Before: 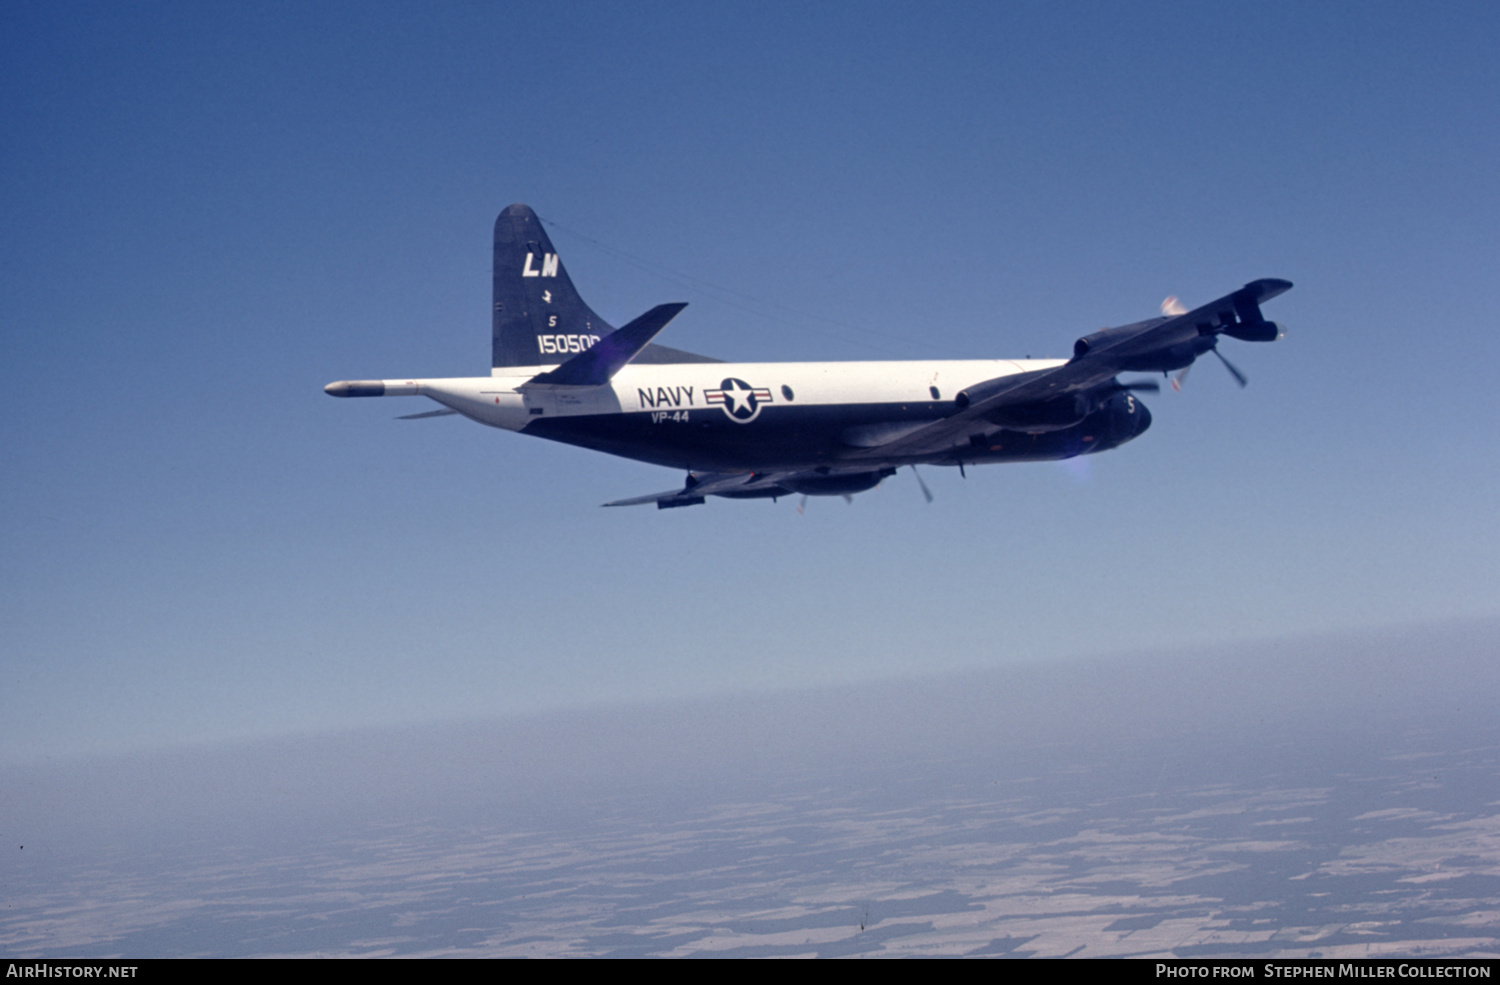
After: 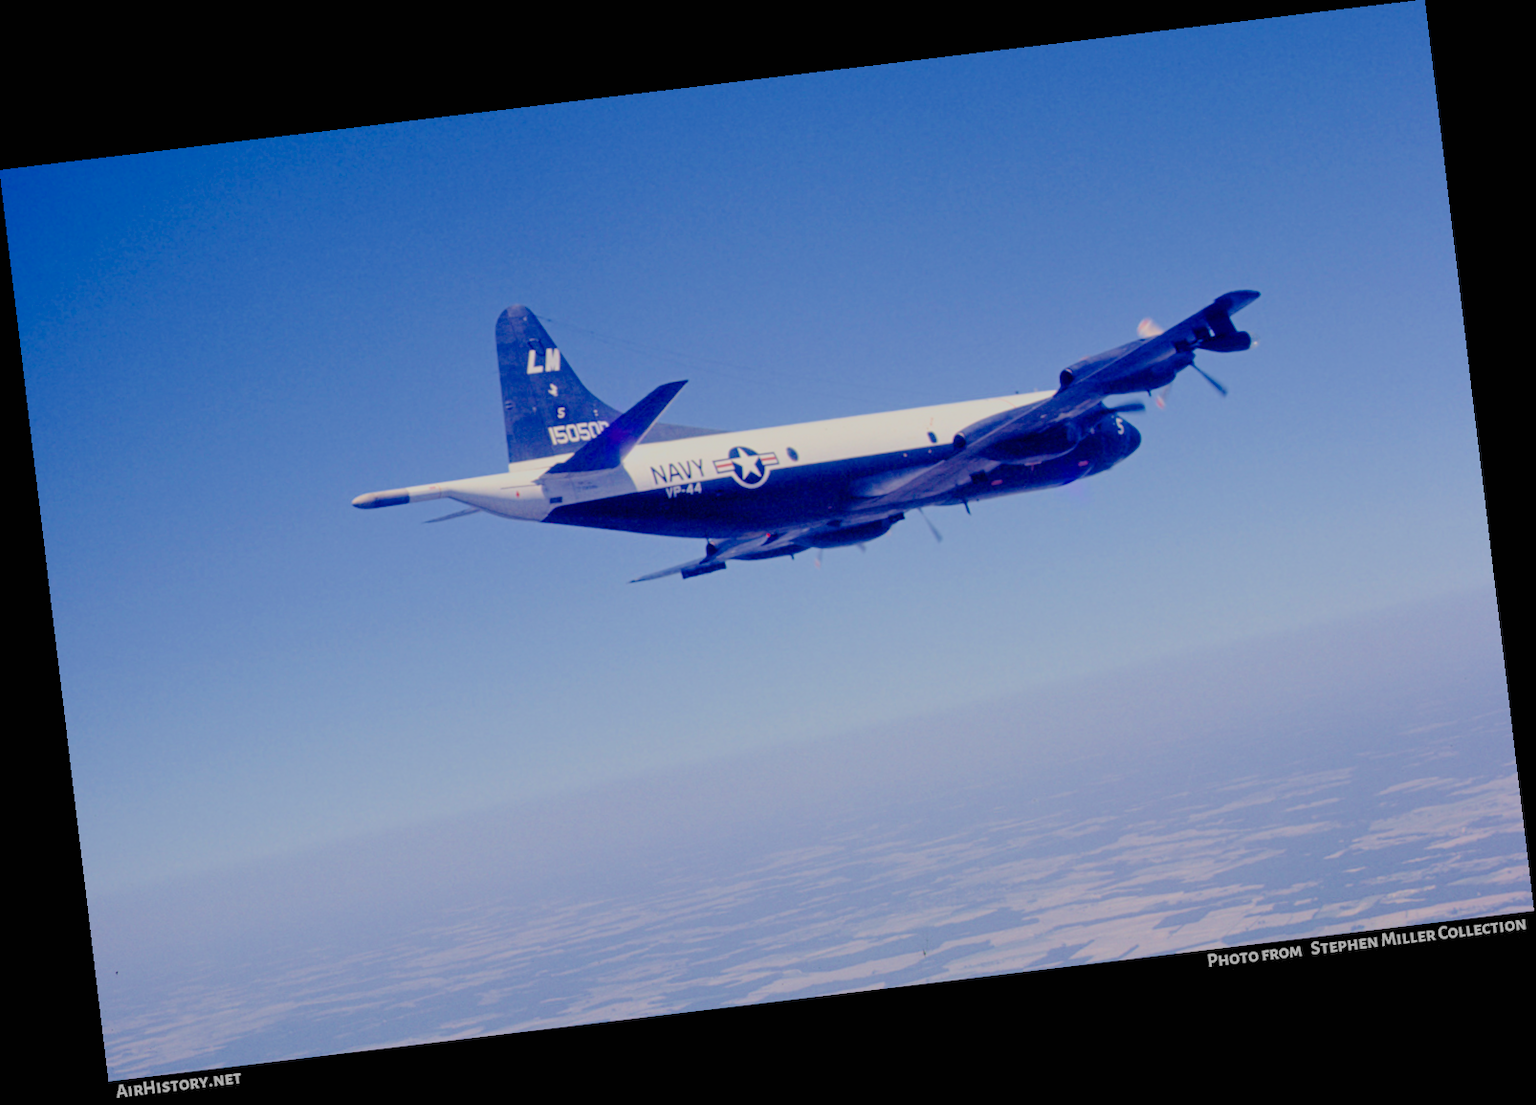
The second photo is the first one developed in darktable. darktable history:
rotate and perspective: rotation -6.83°, automatic cropping off
exposure: black level correction 0.001, exposure 1.735 EV, compensate highlight preservation false
color balance rgb: linear chroma grading › global chroma 18.9%, perceptual saturation grading › global saturation 20%, perceptual saturation grading › highlights -25%, perceptual saturation grading › shadows 50%, global vibrance 18.93%
filmic rgb: black relative exposure -14 EV, white relative exposure 8 EV, threshold 3 EV, hardness 3.74, latitude 50%, contrast 0.5, color science v5 (2021), contrast in shadows safe, contrast in highlights safe, enable highlight reconstruction true
